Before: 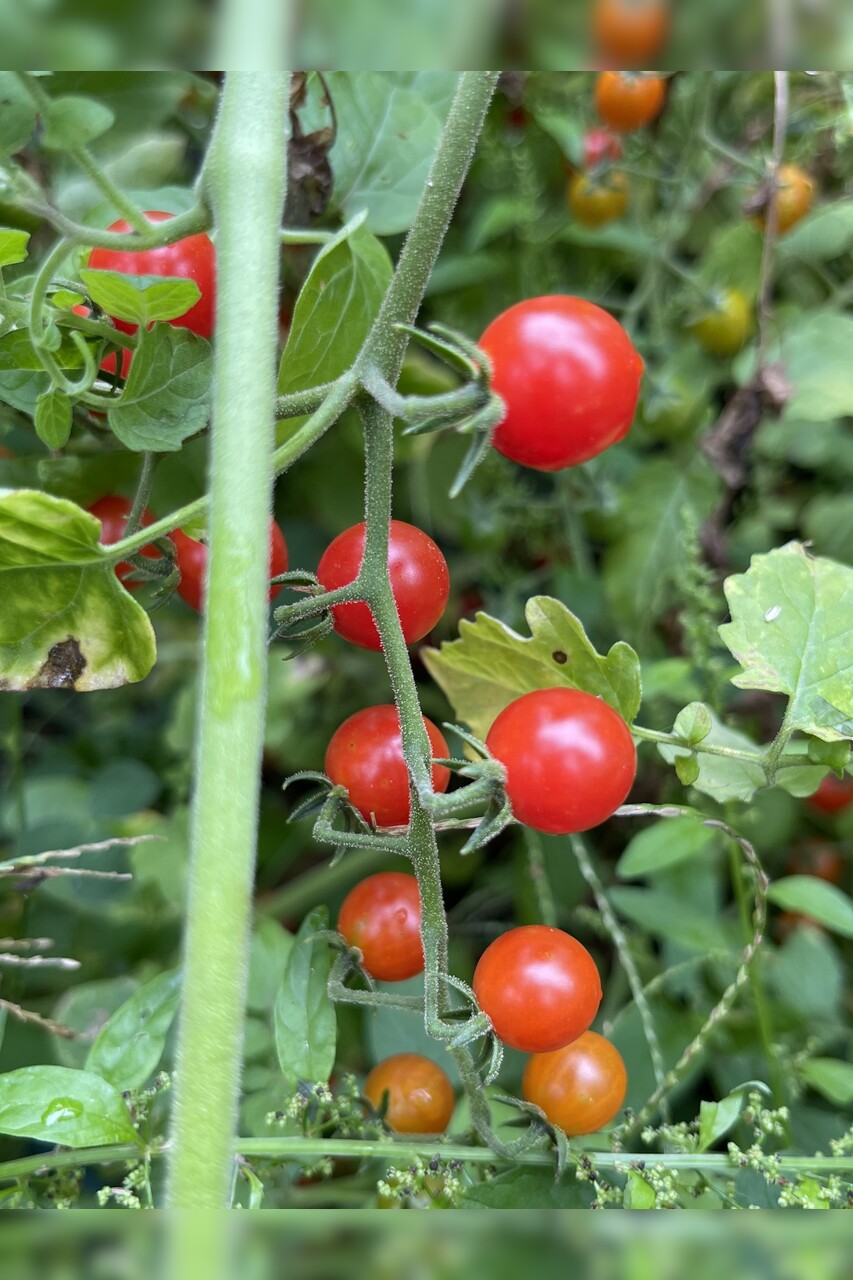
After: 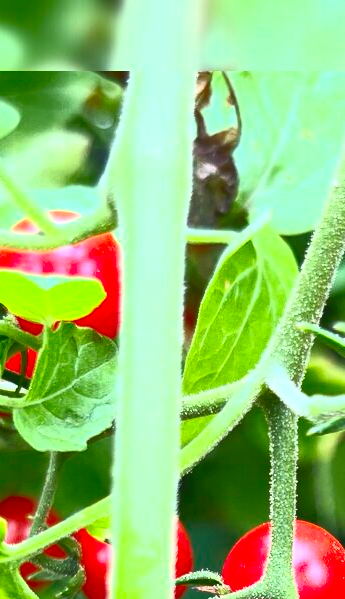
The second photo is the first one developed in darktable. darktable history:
contrast brightness saturation: contrast 0.981, brightness 0.987, saturation 0.989
crop and rotate: left 11.299%, top 0.062%, right 48.194%, bottom 53.065%
